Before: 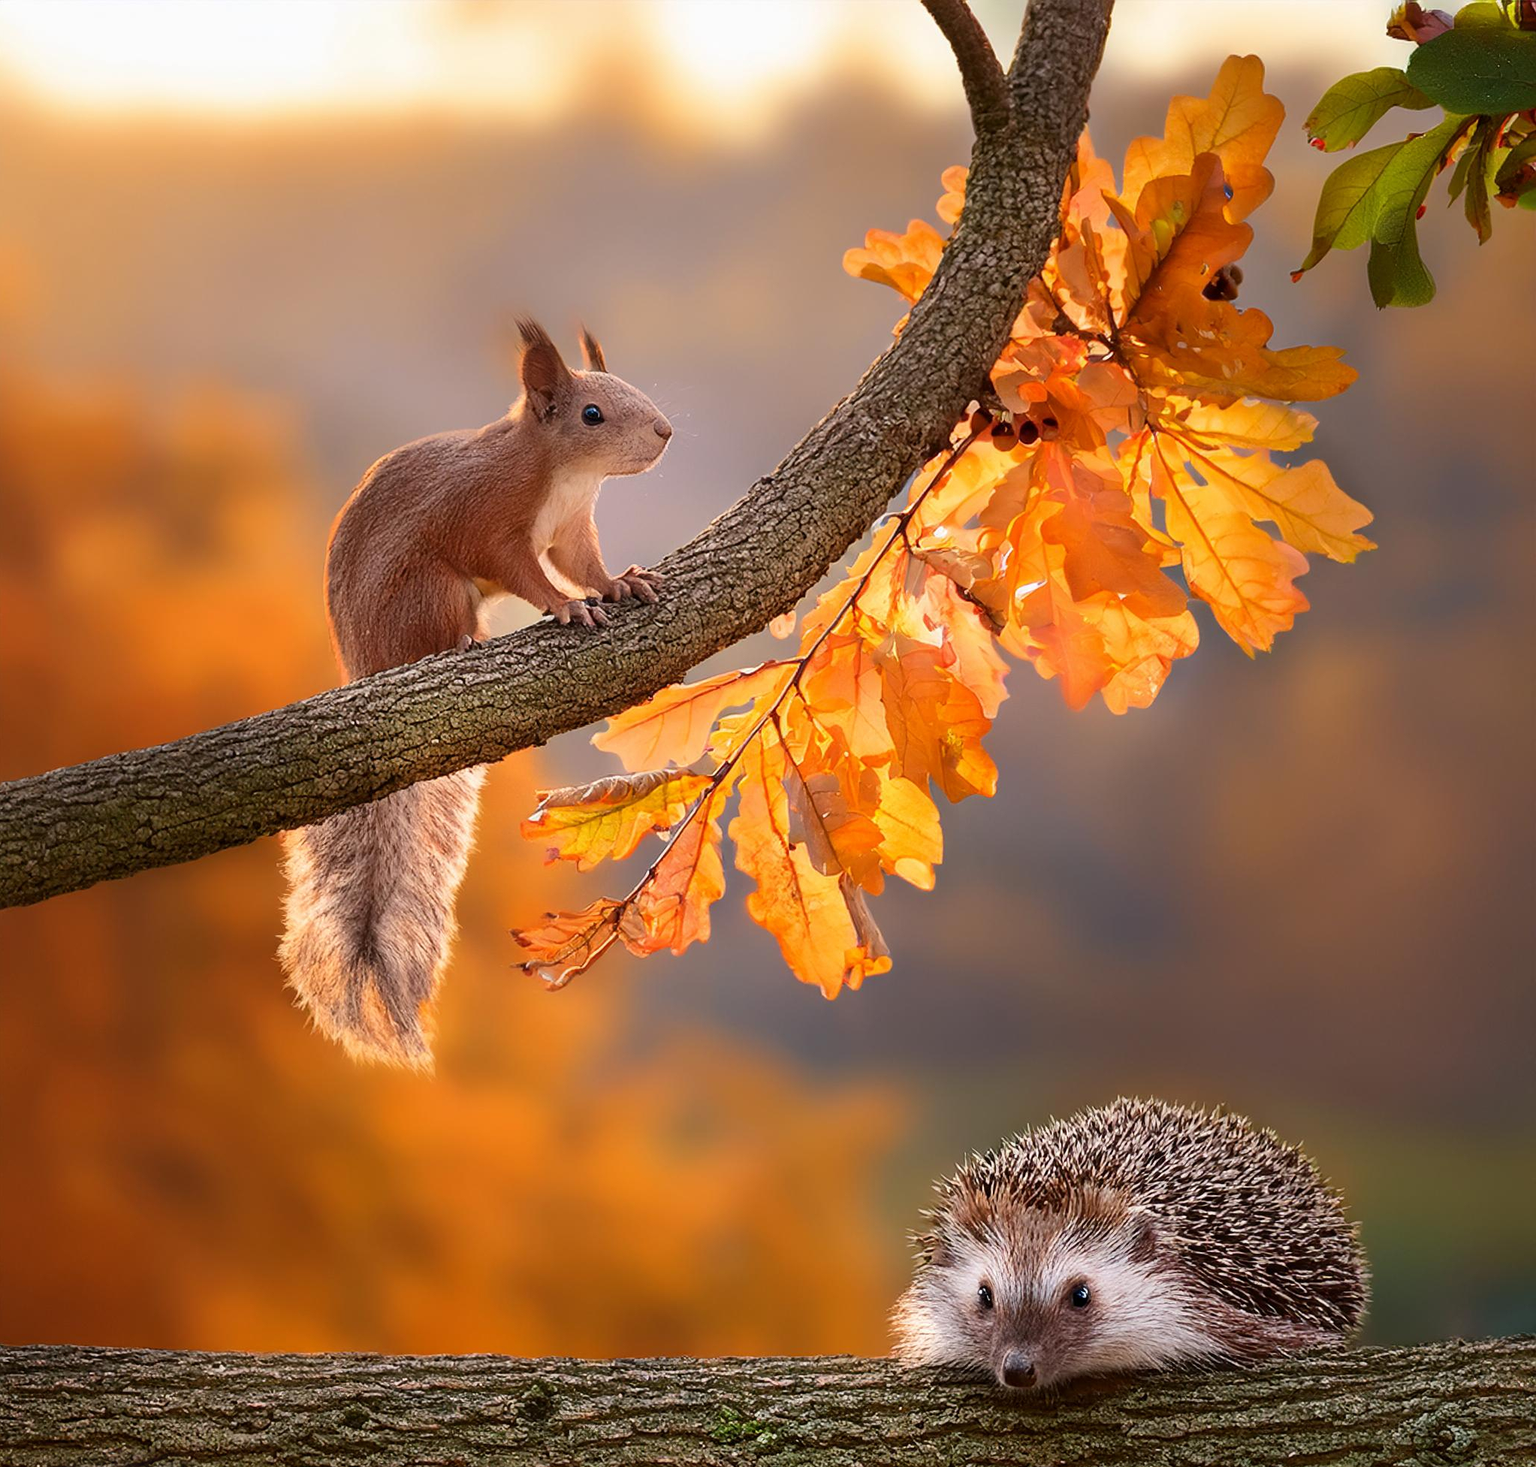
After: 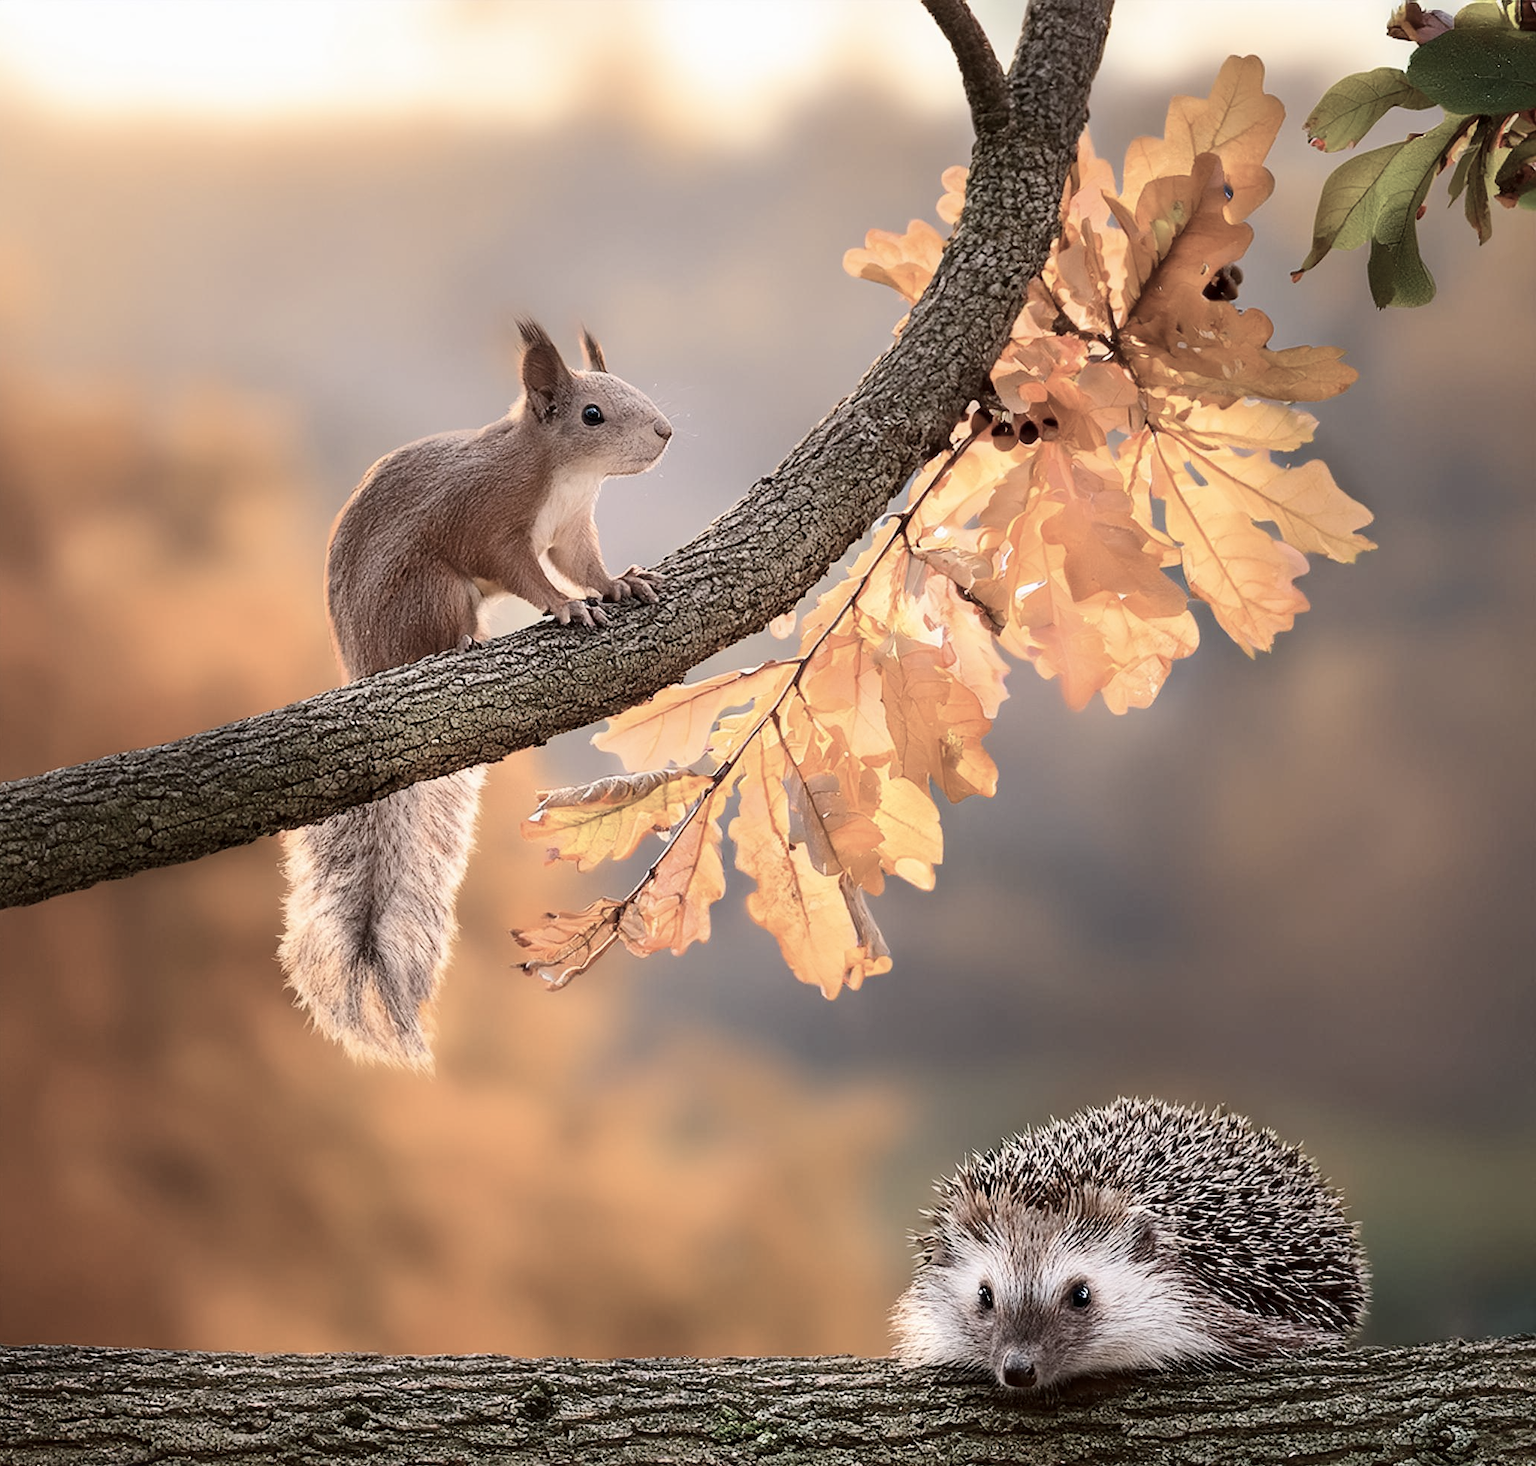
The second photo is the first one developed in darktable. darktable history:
color correction: highlights b* 0.056, saturation 0.509
tone curve: curves: ch0 [(0, 0) (0.004, 0.001) (0.133, 0.112) (0.325, 0.362) (0.832, 0.893) (1, 1)], color space Lab, independent channels, preserve colors none
